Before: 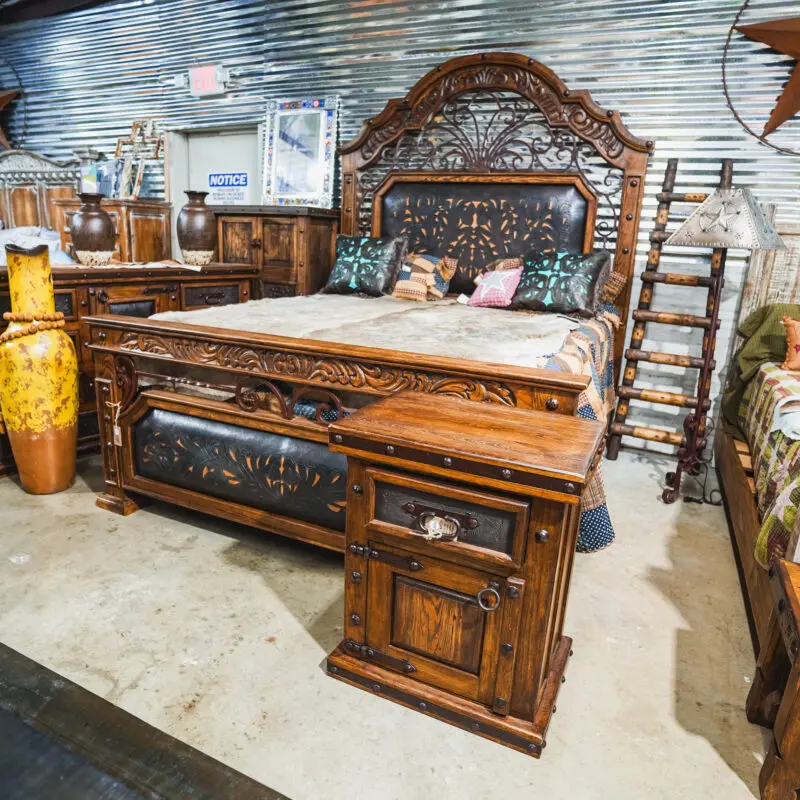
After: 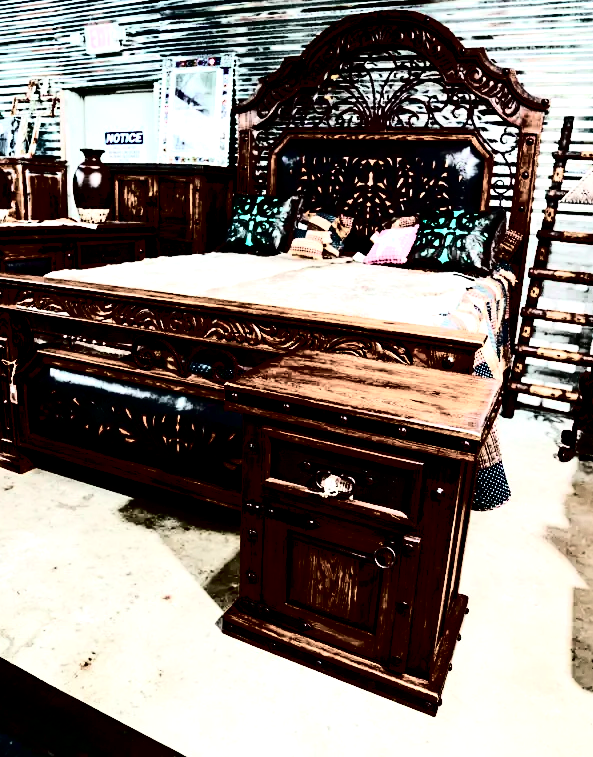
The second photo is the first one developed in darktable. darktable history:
color contrast: green-magenta contrast 0.3, blue-yellow contrast 0.15
color balance rgb: linear chroma grading › shadows -40%, linear chroma grading › highlights 40%, linear chroma grading › global chroma 45%, linear chroma grading › mid-tones -30%, perceptual saturation grading › global saturation 55%, perceptual saturation grading › highlights -50%, perceptual saturation grading › mid-tones 40%, perceptual saturation grading › shadows 30%, perceptual brilliance grading › global brilliance 20%, perceptual brilliance grading › shadows -40%, global vibrance 35%
crop and rotate: left 13.15%, top 5.251%, right 12.609%
contrast brightness saturation: contrast 0.77, brightness -1, saturation 1
